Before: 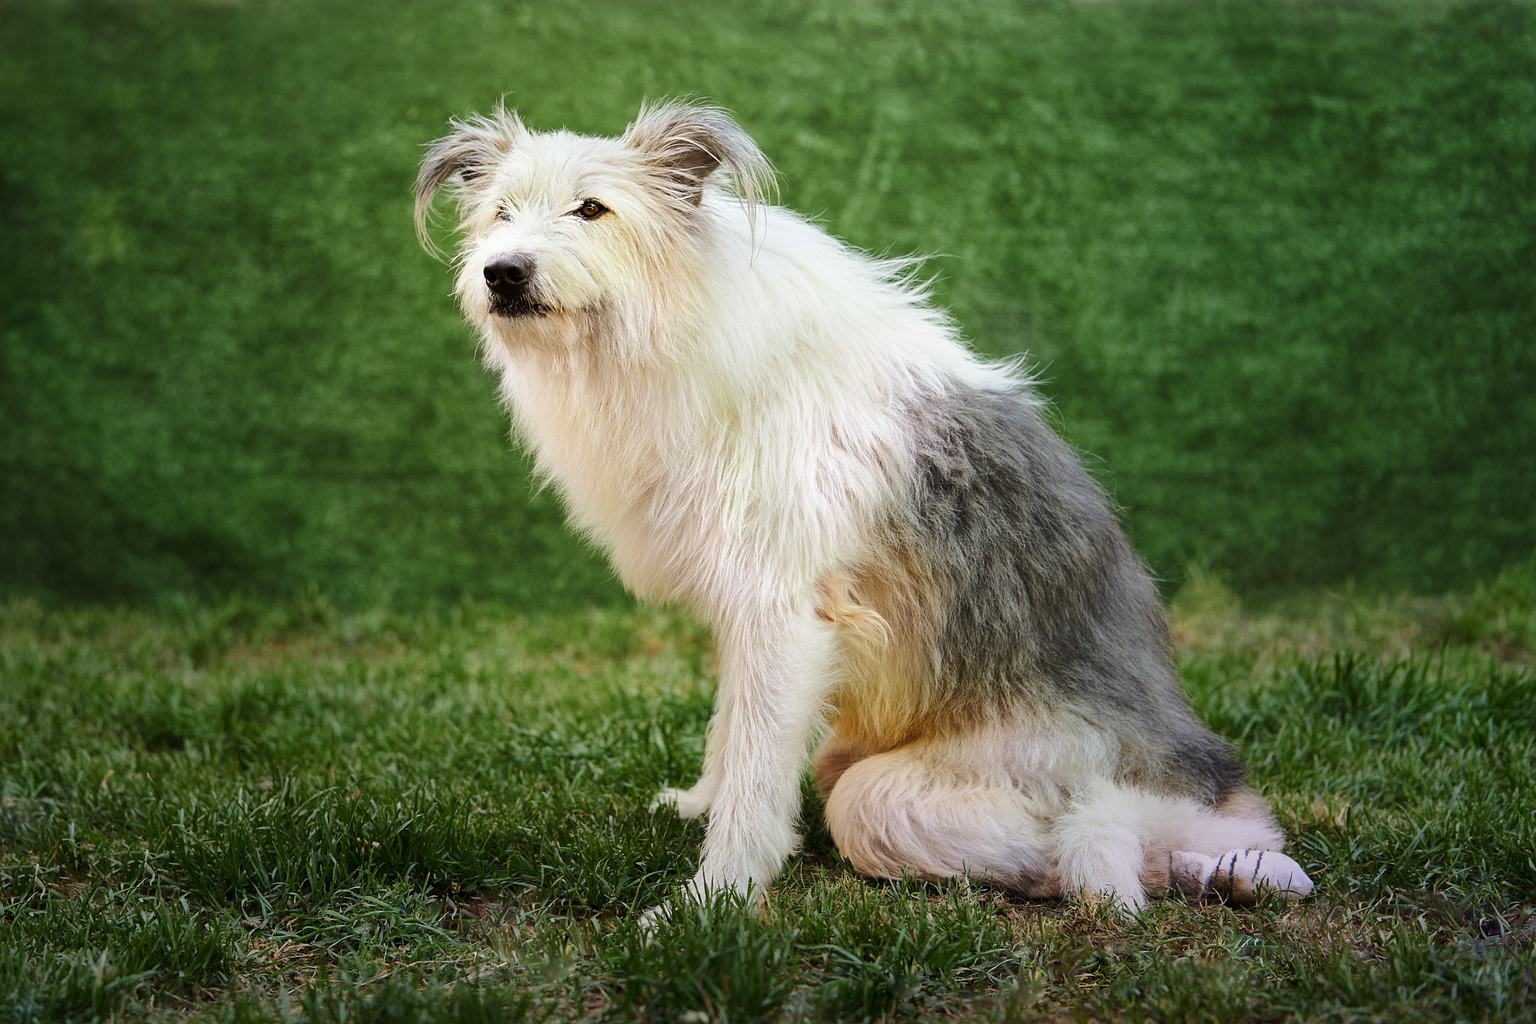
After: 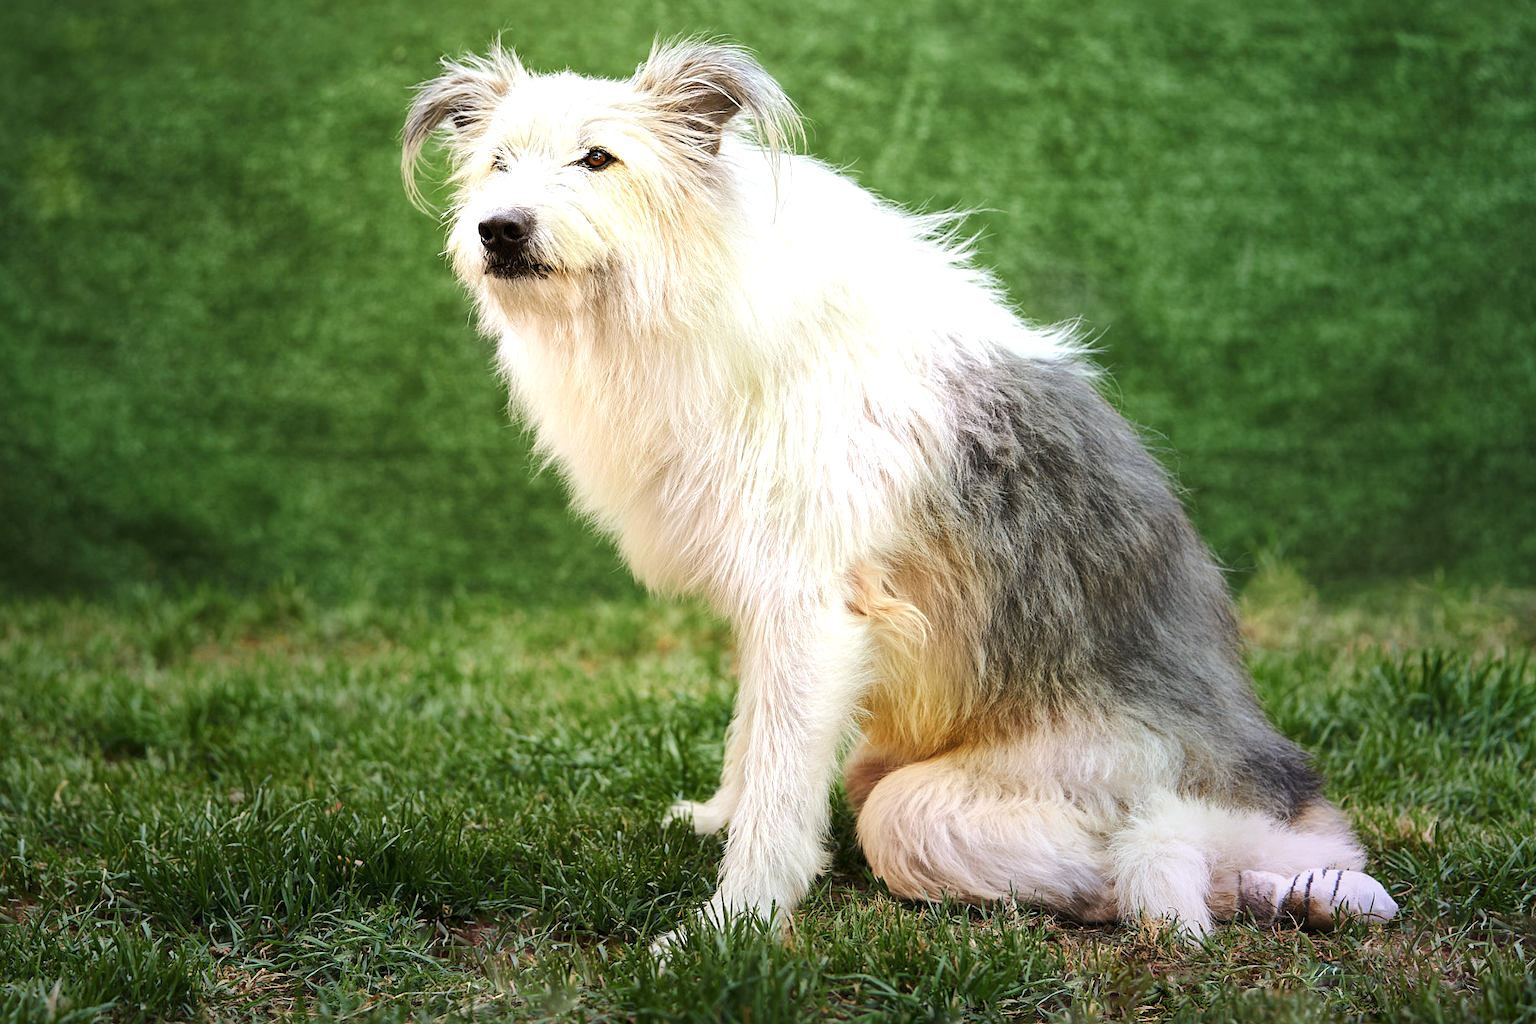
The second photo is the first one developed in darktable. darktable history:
crop: left 3.439%, top 6.462%, right 6.36%, bottom 3.213%
exposure: black level correction 0, exposure 0.499 EV, compensate highlight preservation false
